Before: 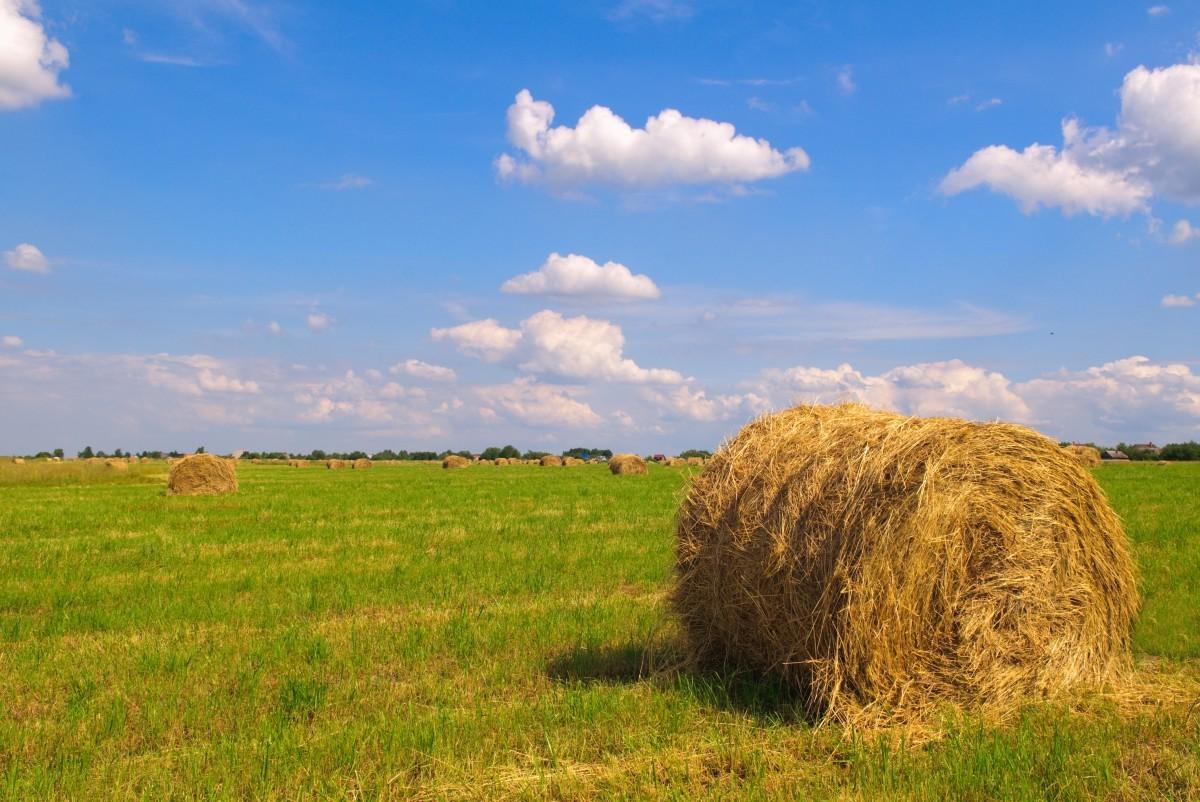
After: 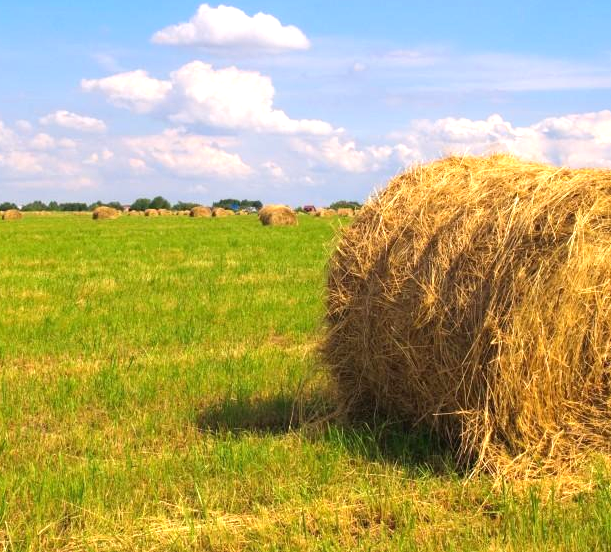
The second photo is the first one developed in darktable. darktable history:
exposure: exposure 0.64 EV, compensate highlight preservation false
crop and rotate: left 29.237%, top 31.152%, right 19.807%
